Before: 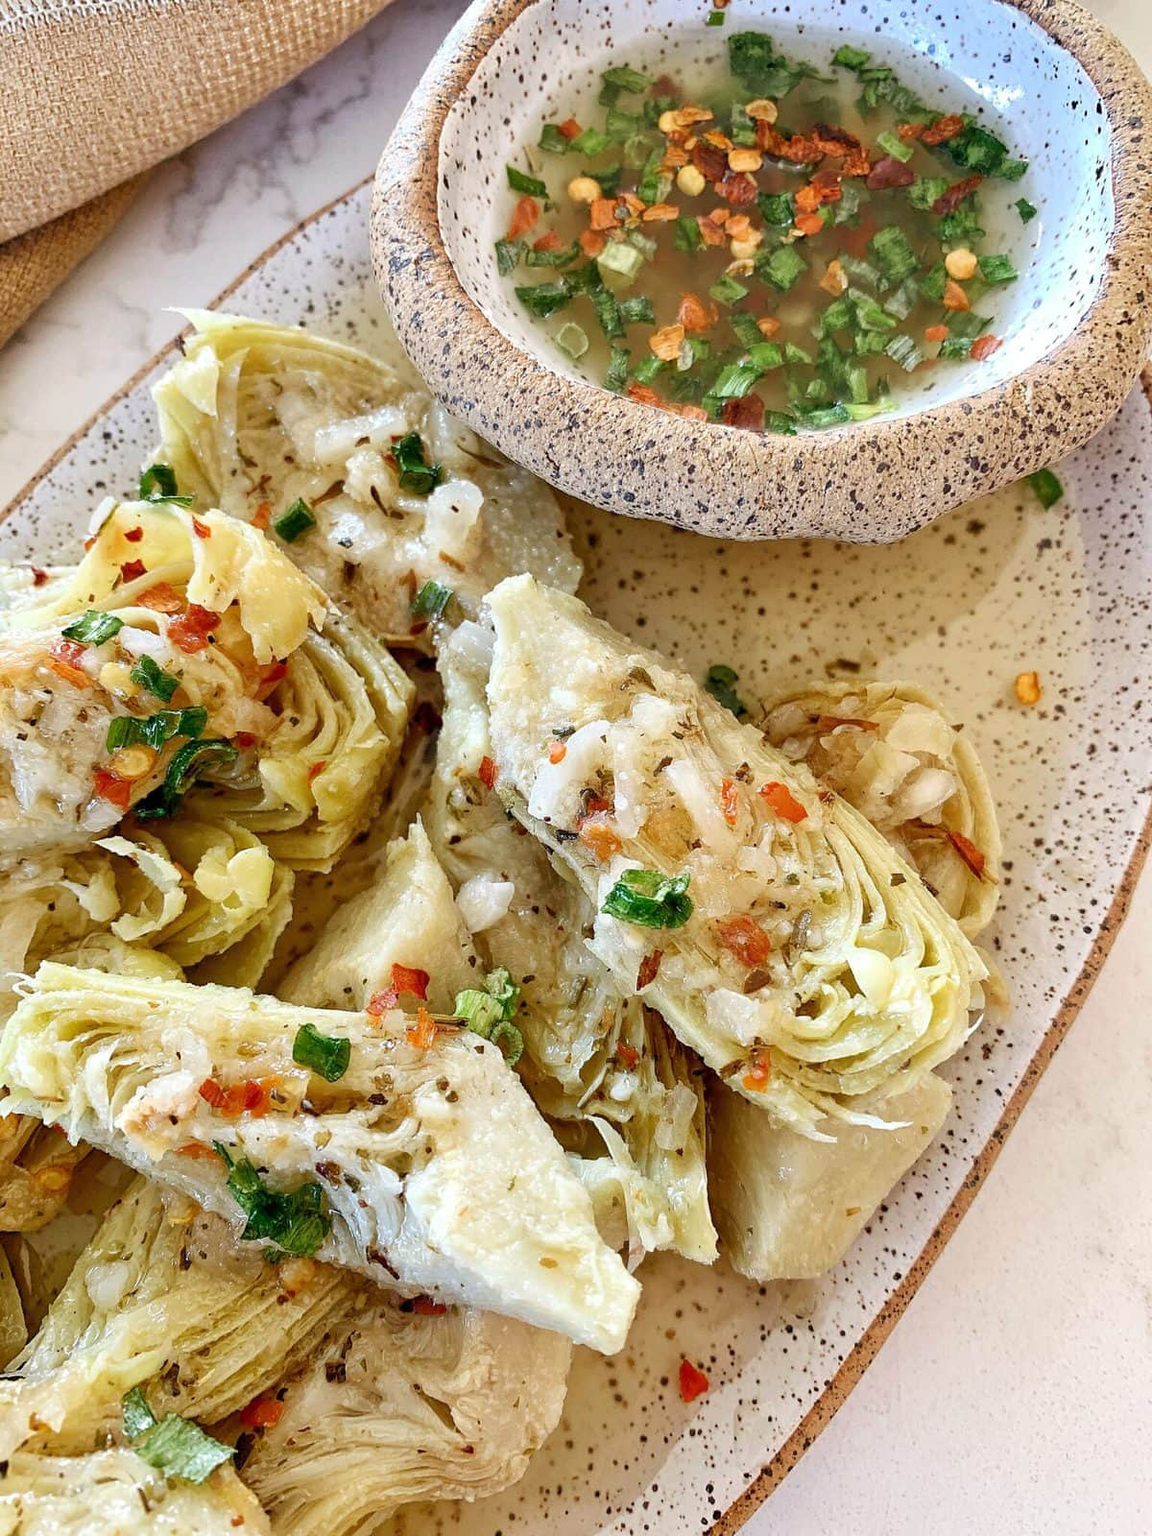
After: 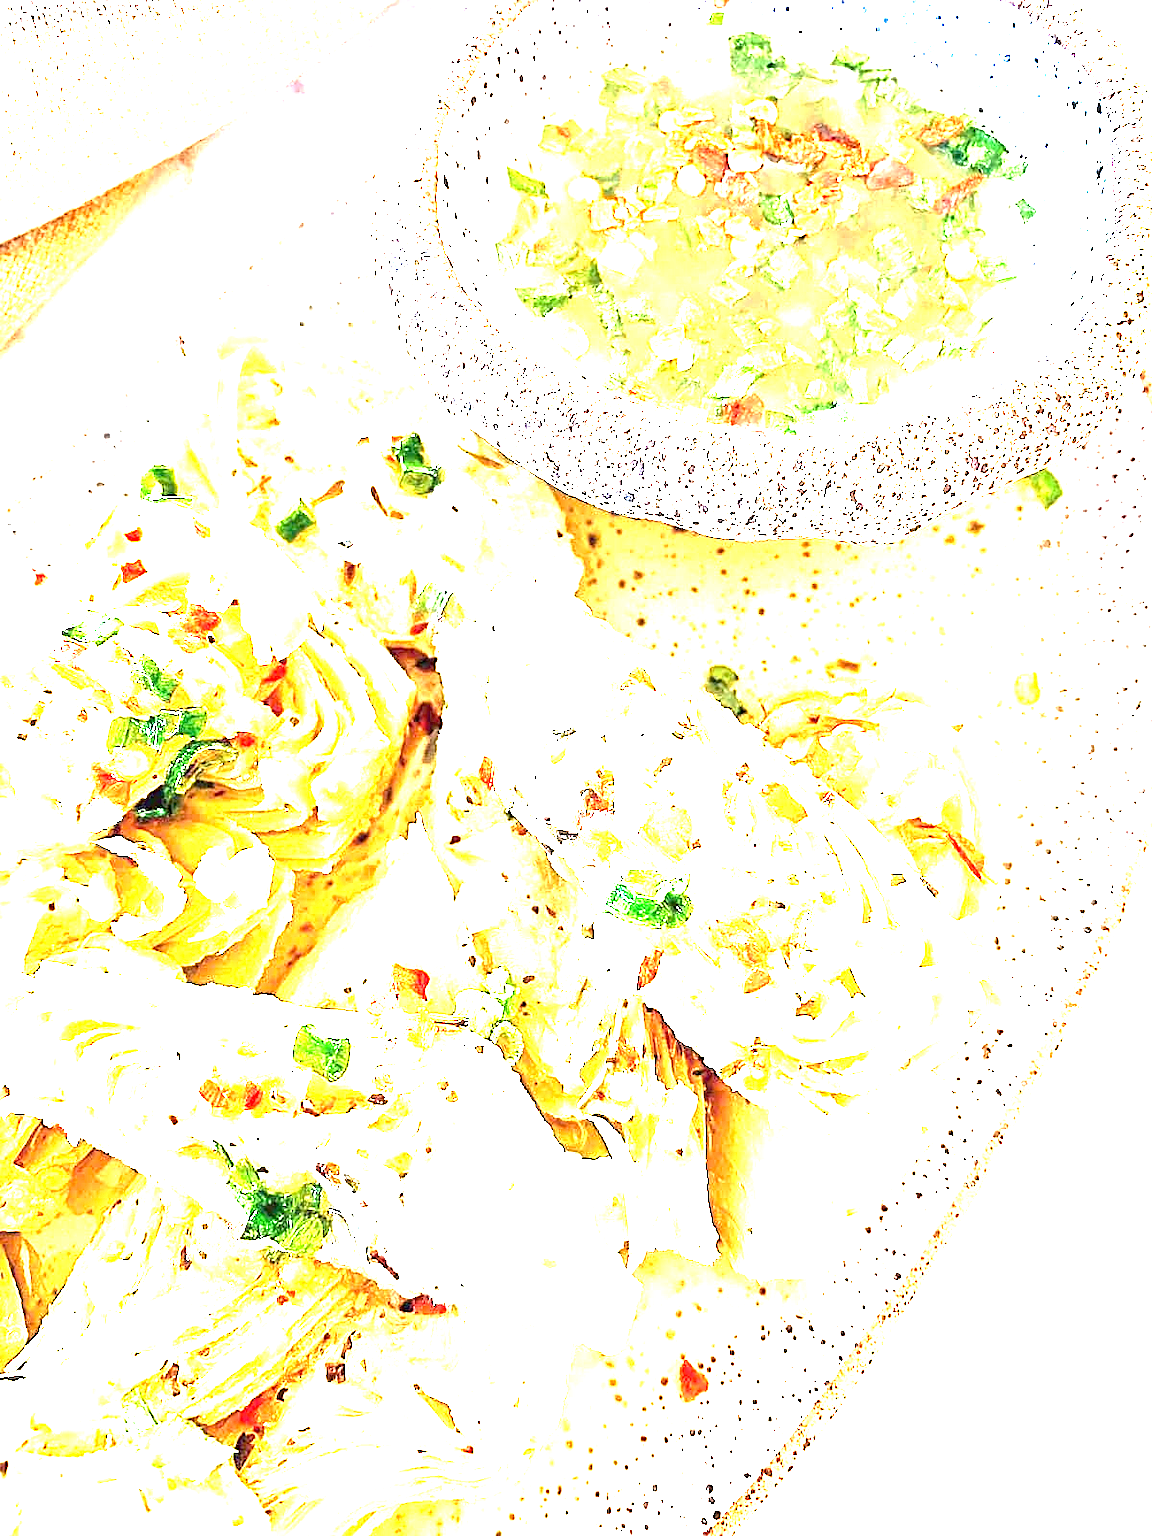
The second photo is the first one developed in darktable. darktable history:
exposure: black level correction 0, exposure 4.019 EV, compensate highlight preservation false
sharpen: on, module defaults
